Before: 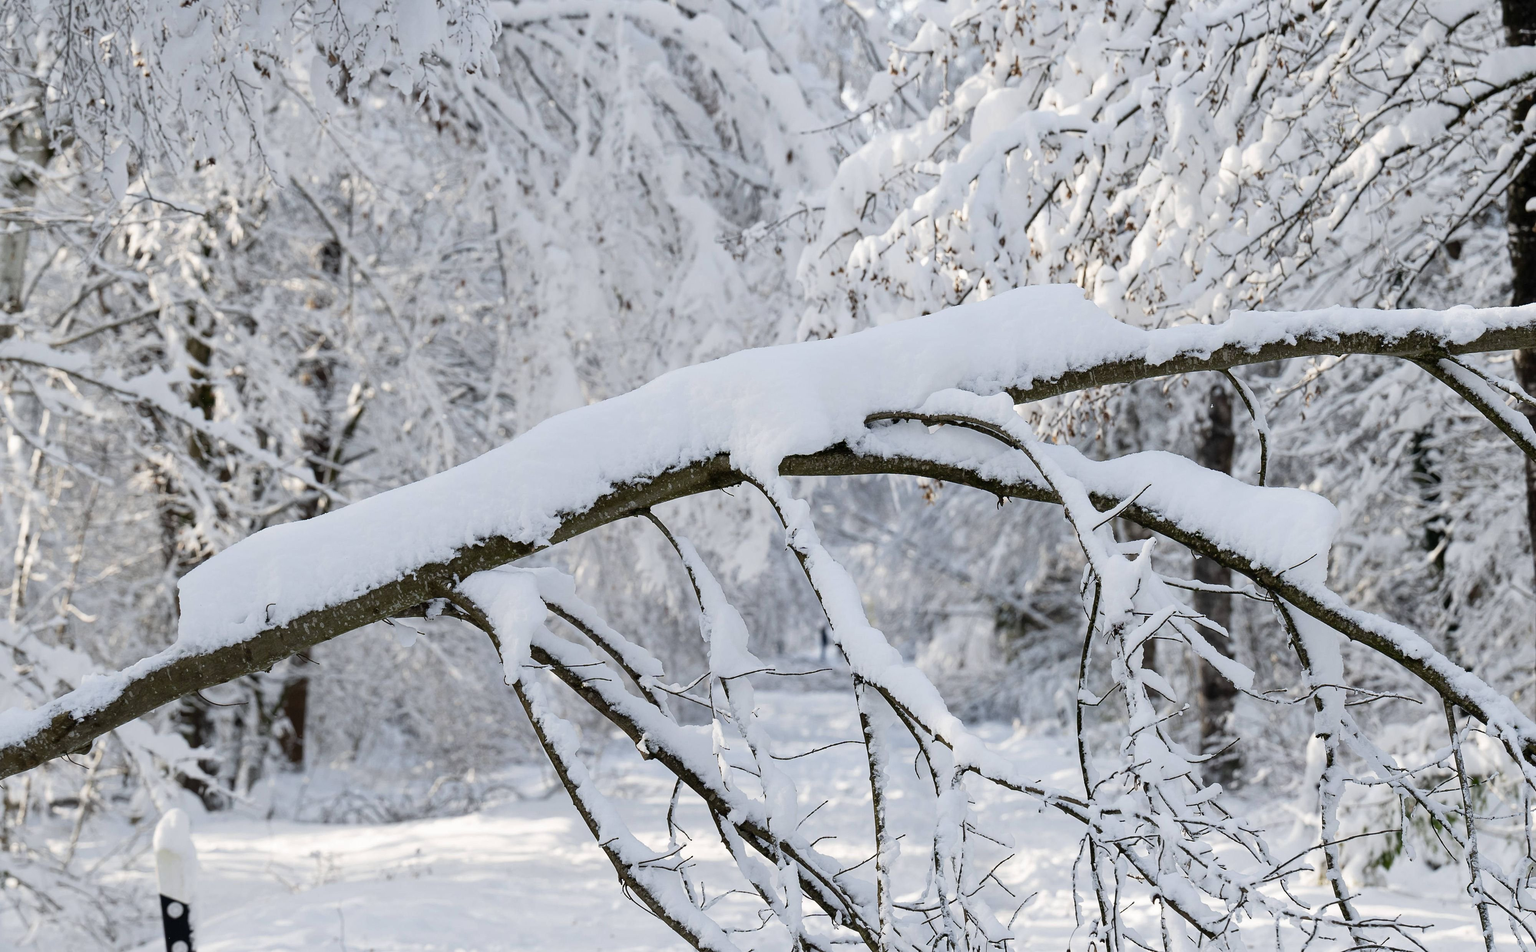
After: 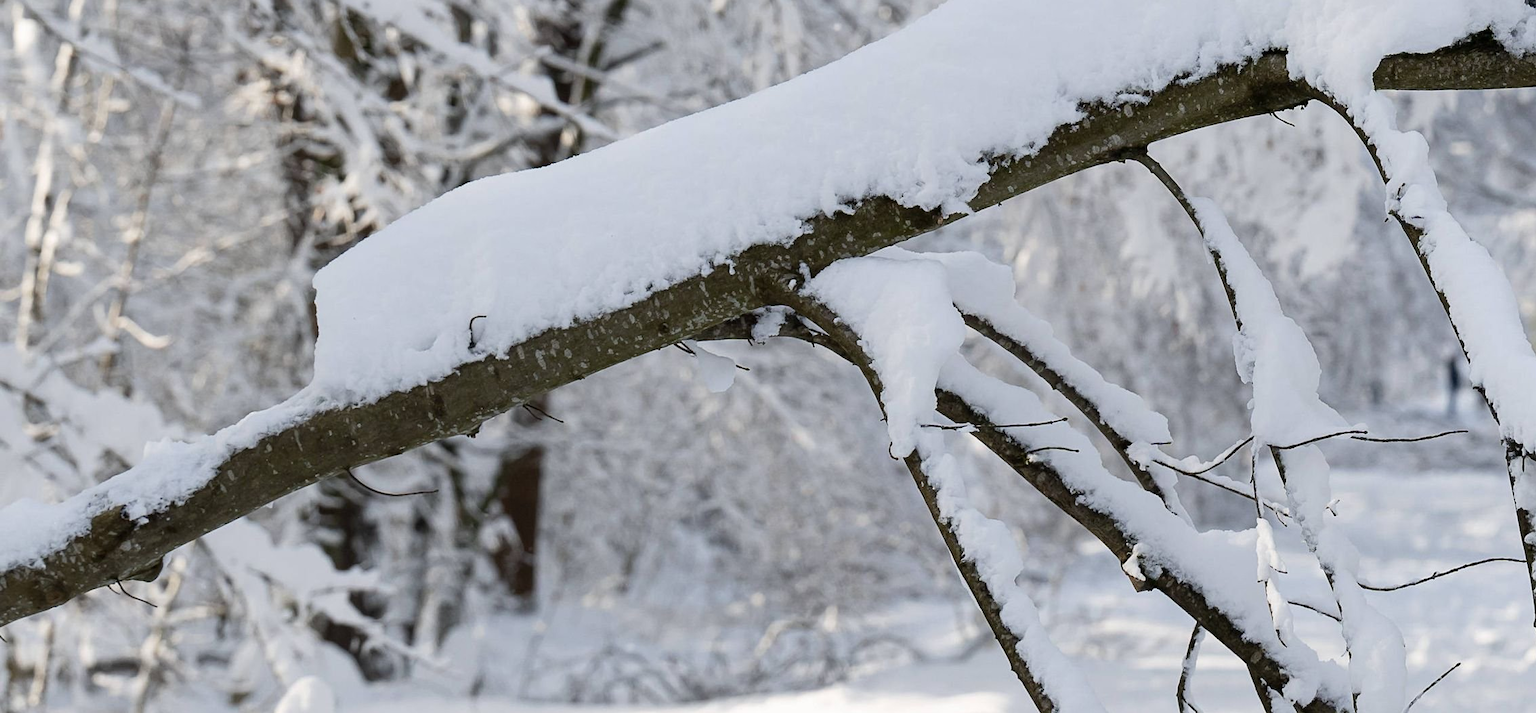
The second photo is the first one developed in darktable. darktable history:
crop: top 44.655%, right 43.296%, bottom 12.846%
